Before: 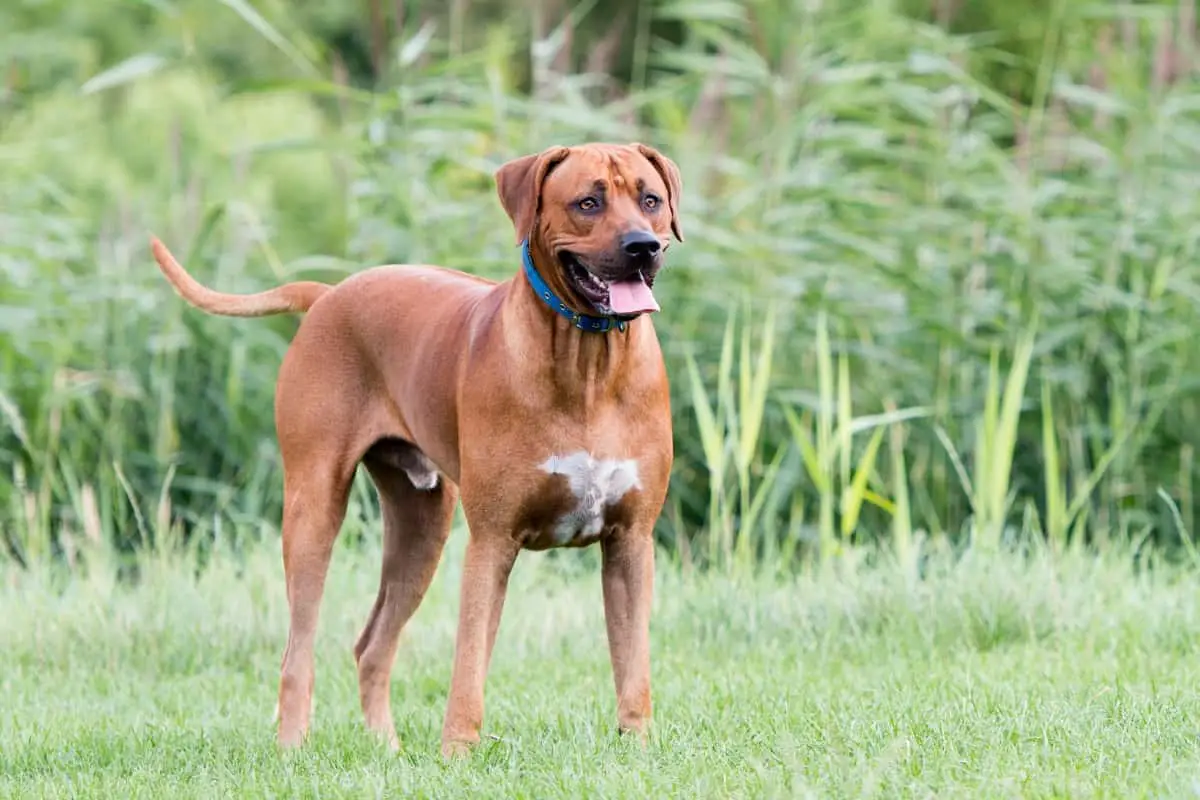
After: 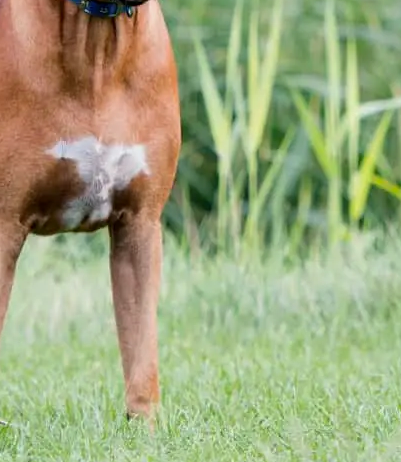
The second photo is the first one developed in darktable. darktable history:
crop: left 41.021%, top 39.399%, right 25.544%, bottom 2.732%
shadows and highlights: shadows -20.15, white point adjustment -2.1, highlights -34.95
levels: levels [0, 0.499, 1]
